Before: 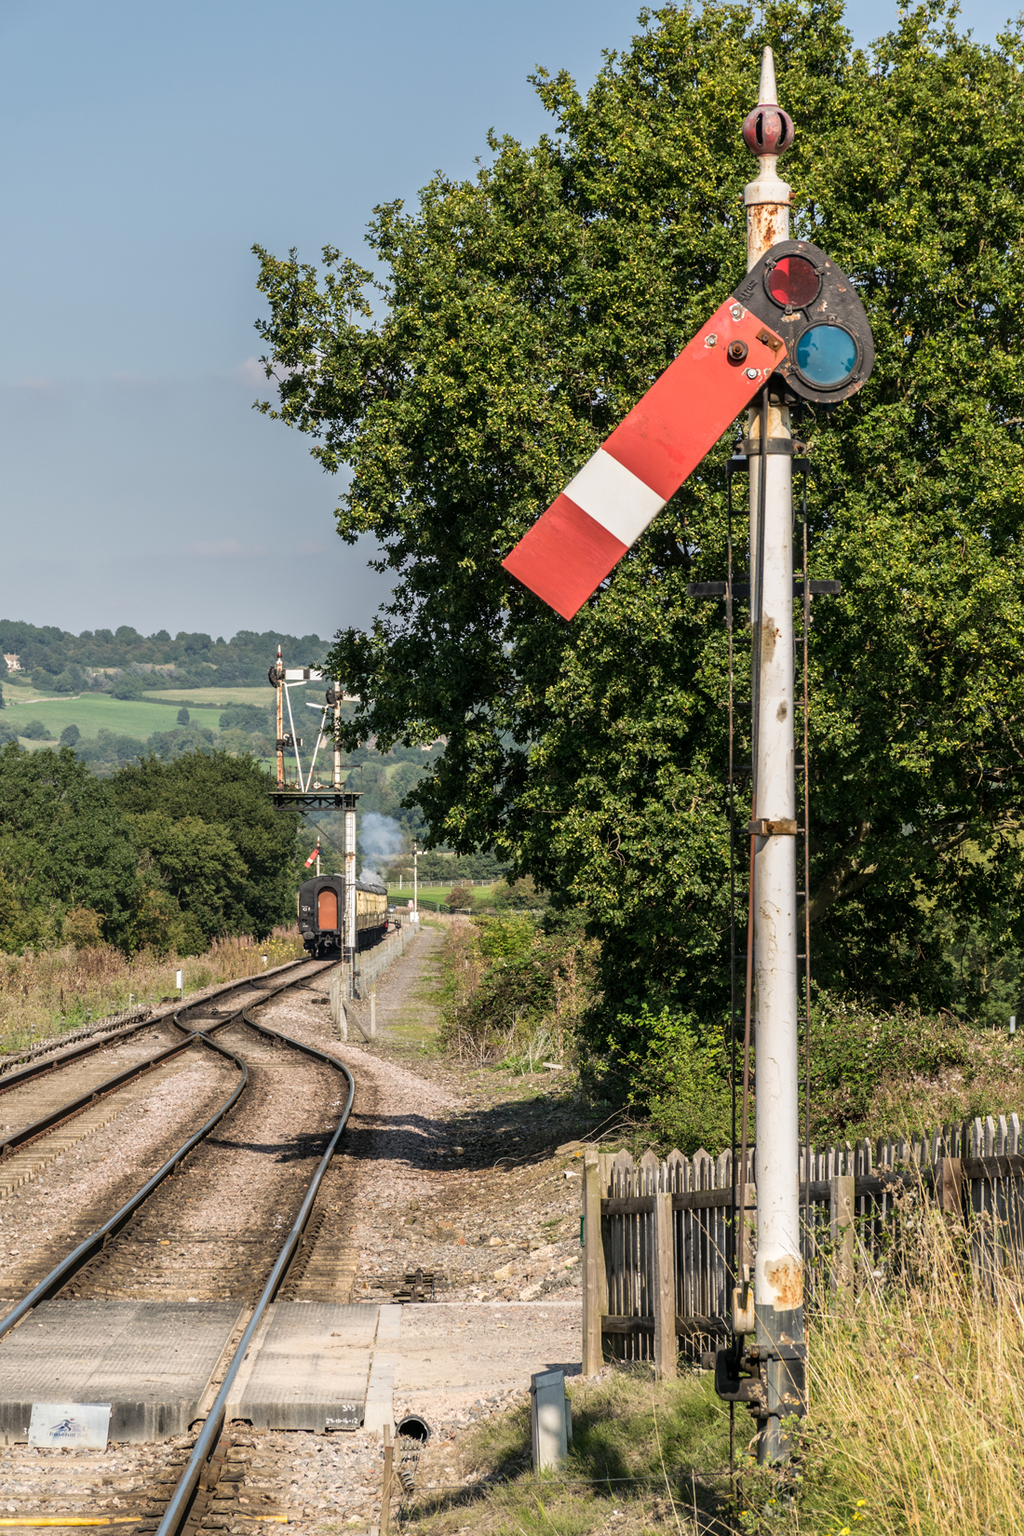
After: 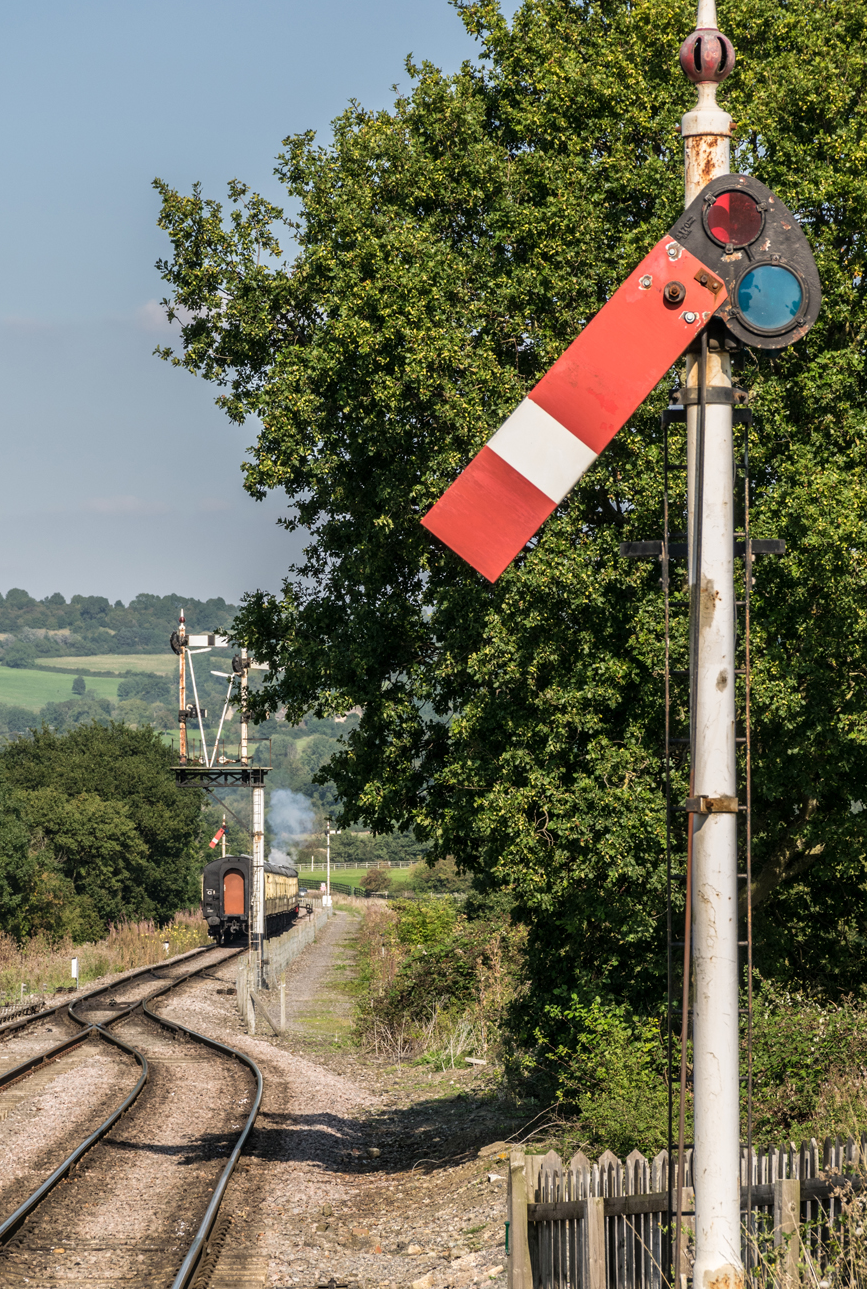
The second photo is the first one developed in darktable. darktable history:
crop and rotate: left 10.77%, top 5.1%, right 10.41%, bottom 16.76%
white balance: emerald 1
base curve: curves: ch0 [(0, 0) (0.989, 0.992)], preserve colors none
